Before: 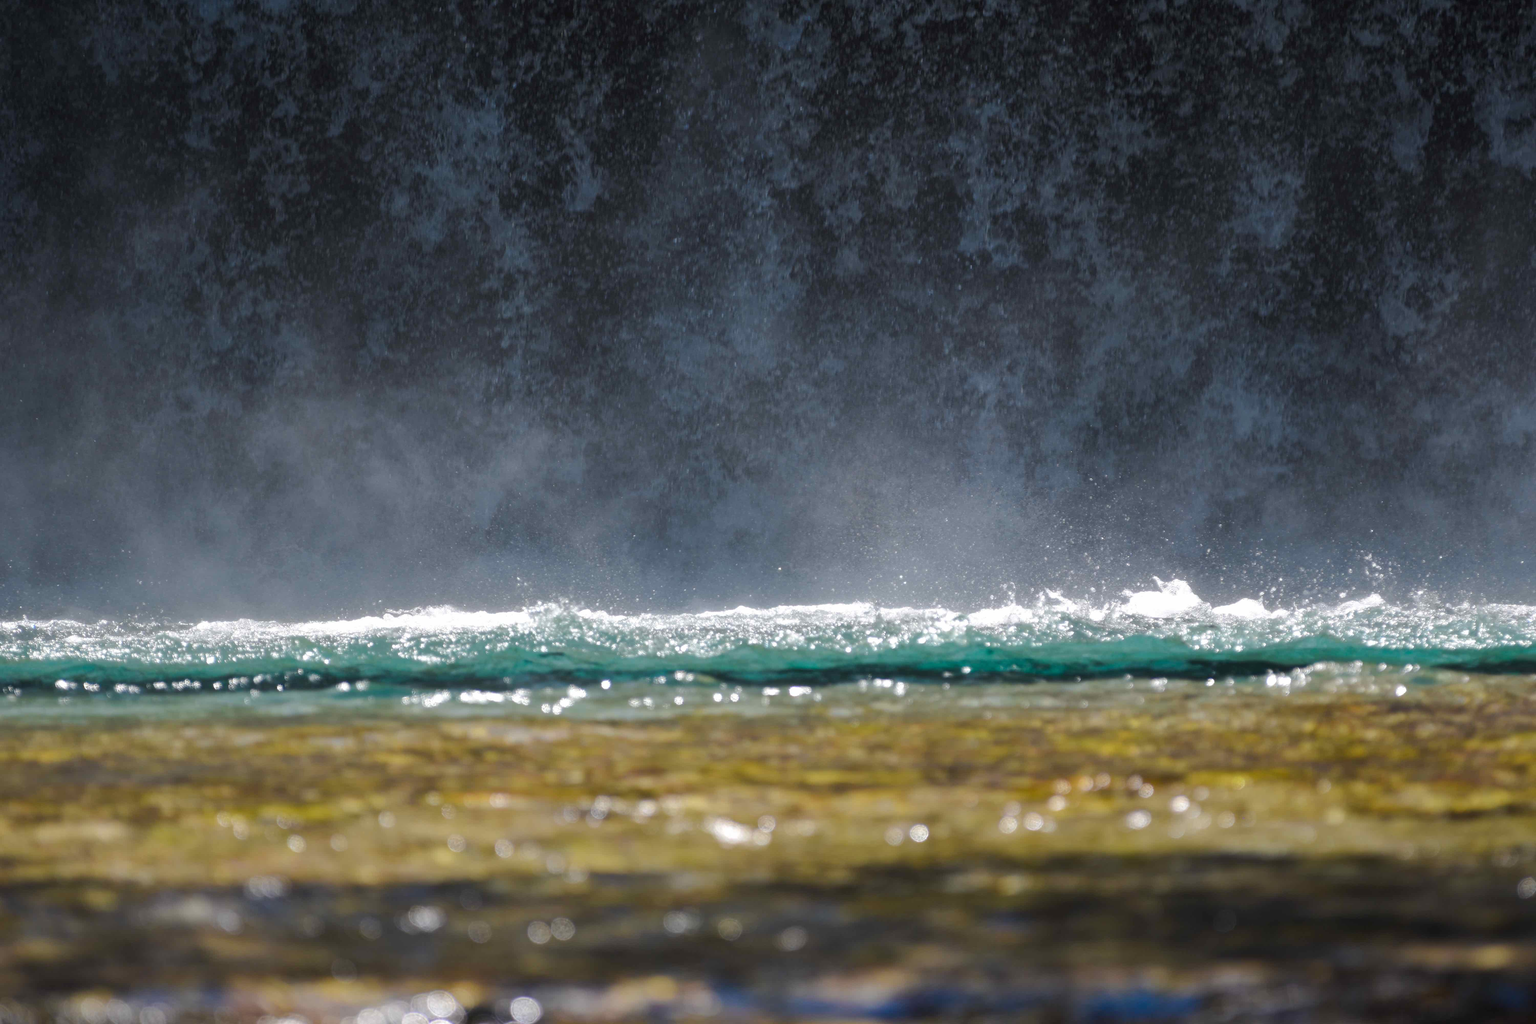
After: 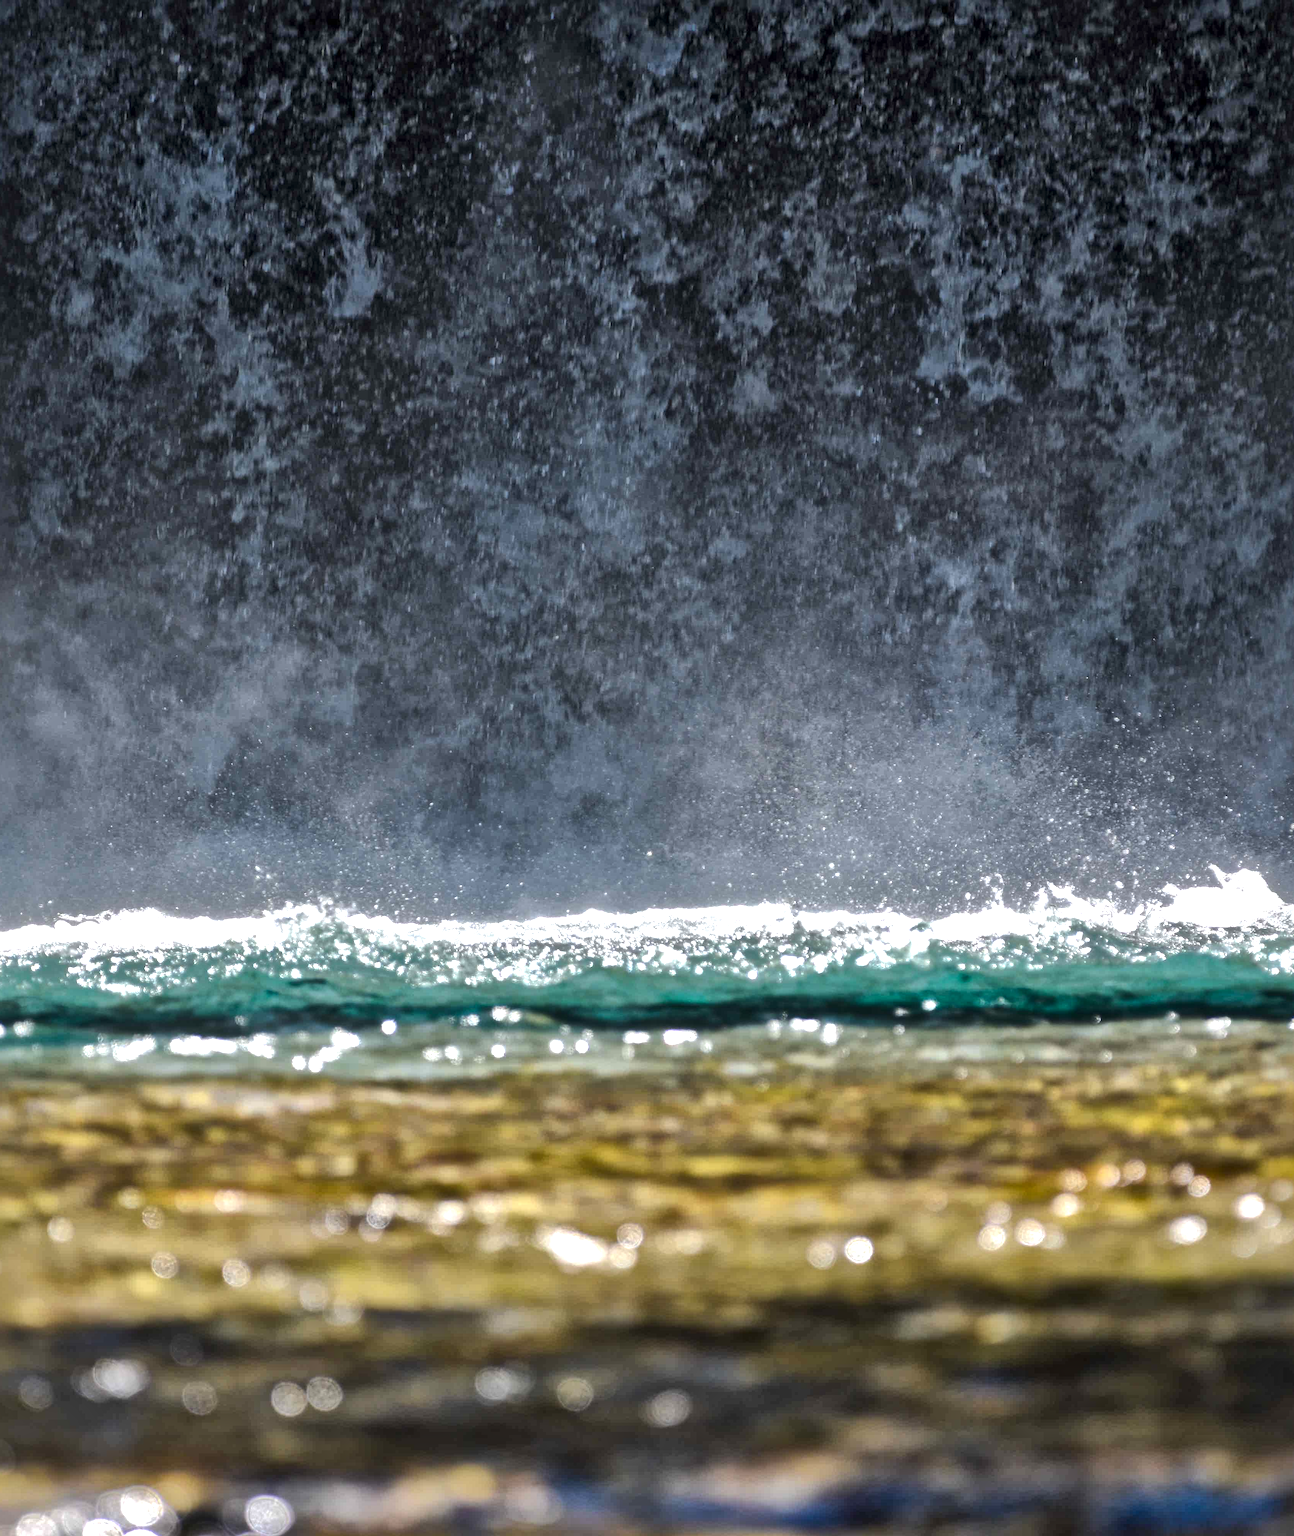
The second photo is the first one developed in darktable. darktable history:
tone equalizer: -8 EV -0.738 EV, -7 EV -0.722 EV, -6 EV -0.583 EV, -5 EV -0.393 EV, -3 EV 0.37 EV, -2 EV 0.6 EV, -1 EV 0.683 EV, +0 EV 0.78 EV, edges refinement/feathering 500, mask exposure compensation -1.57 EV, preserve details no
crop and rotate: left 22.591%, right 21.222%
local contrast: mode bilateral grid, contrast 20, coarseness 49, detail 179%, midtone range 0.2
shadows and highlights: highlights -59.72
